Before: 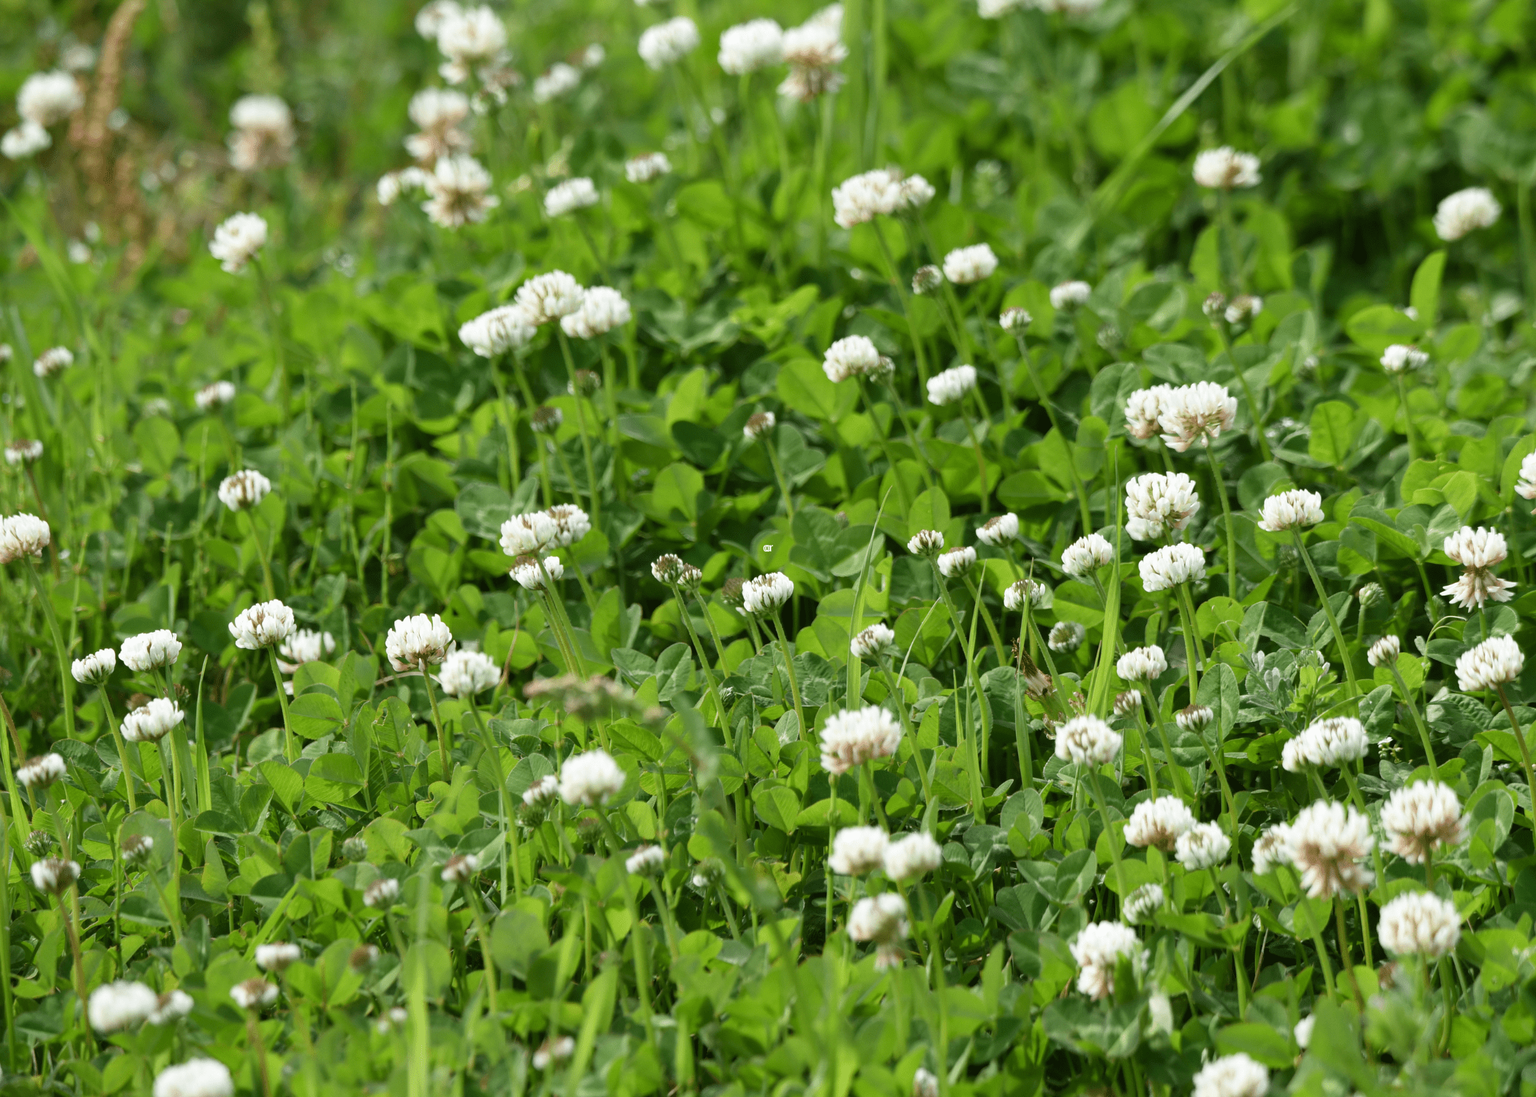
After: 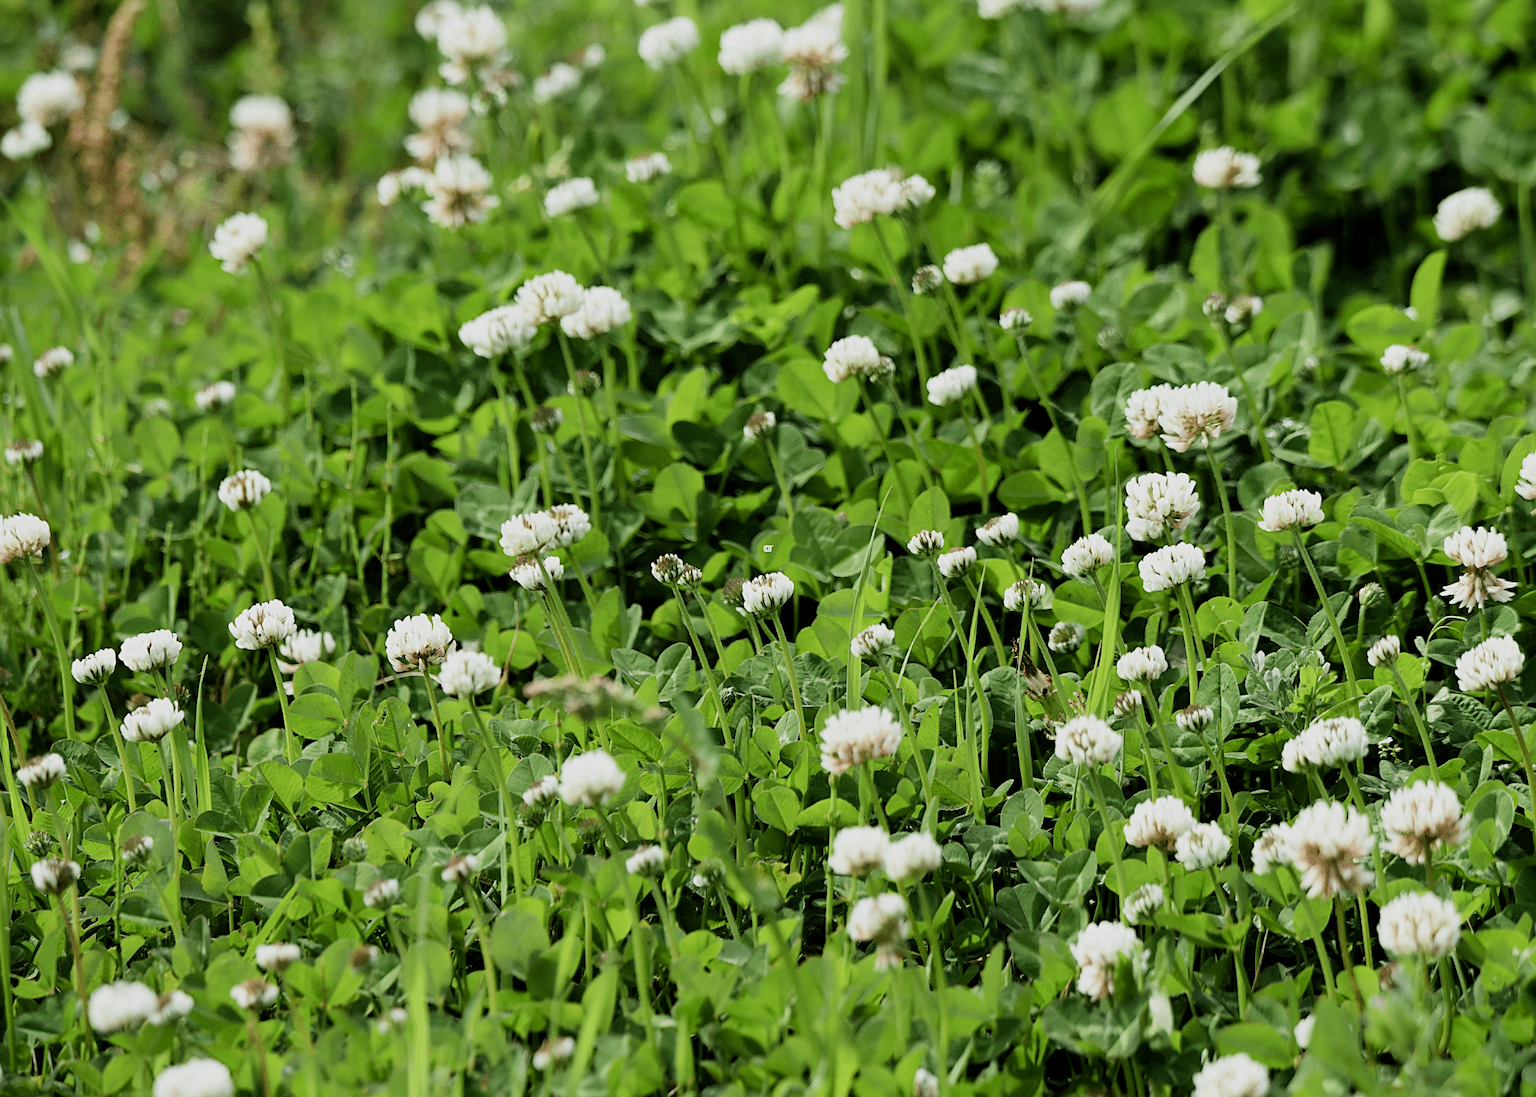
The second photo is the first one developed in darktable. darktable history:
filmic rgb: black relative exposure -5 EV, hardness 2.88, contrast 1.3, highlights saturation mix -30%
sharpen: on, module defaults
